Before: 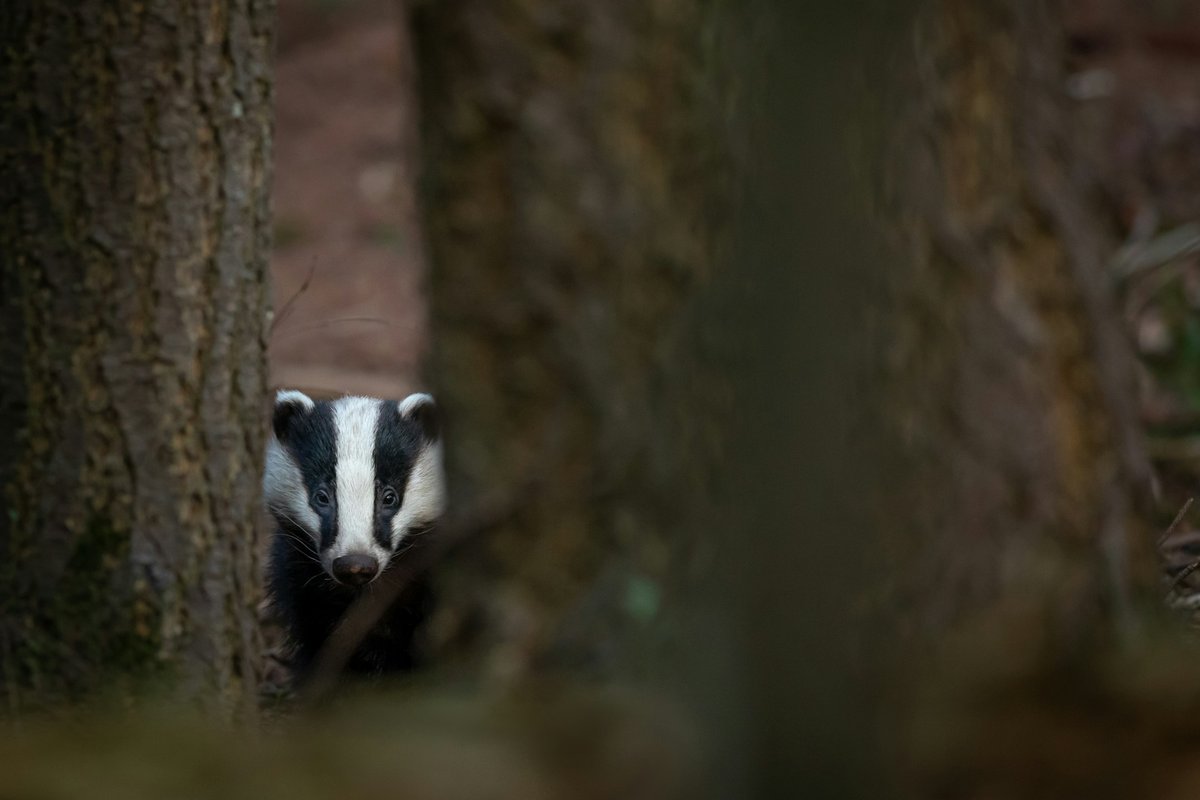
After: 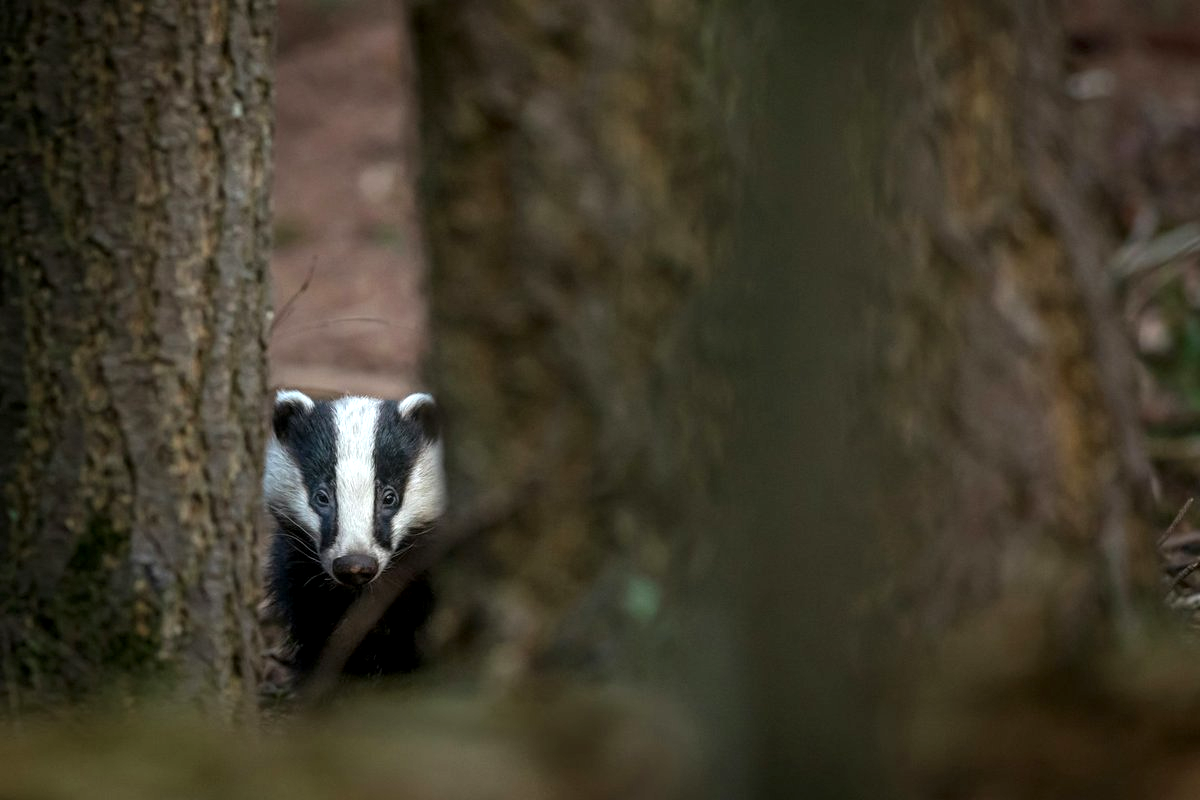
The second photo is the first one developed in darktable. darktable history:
exposure: black level correction 0, exposure 0.5 EV, compensate exposure bias true, compensate highlight preservation false
local contrast: detail 130%
